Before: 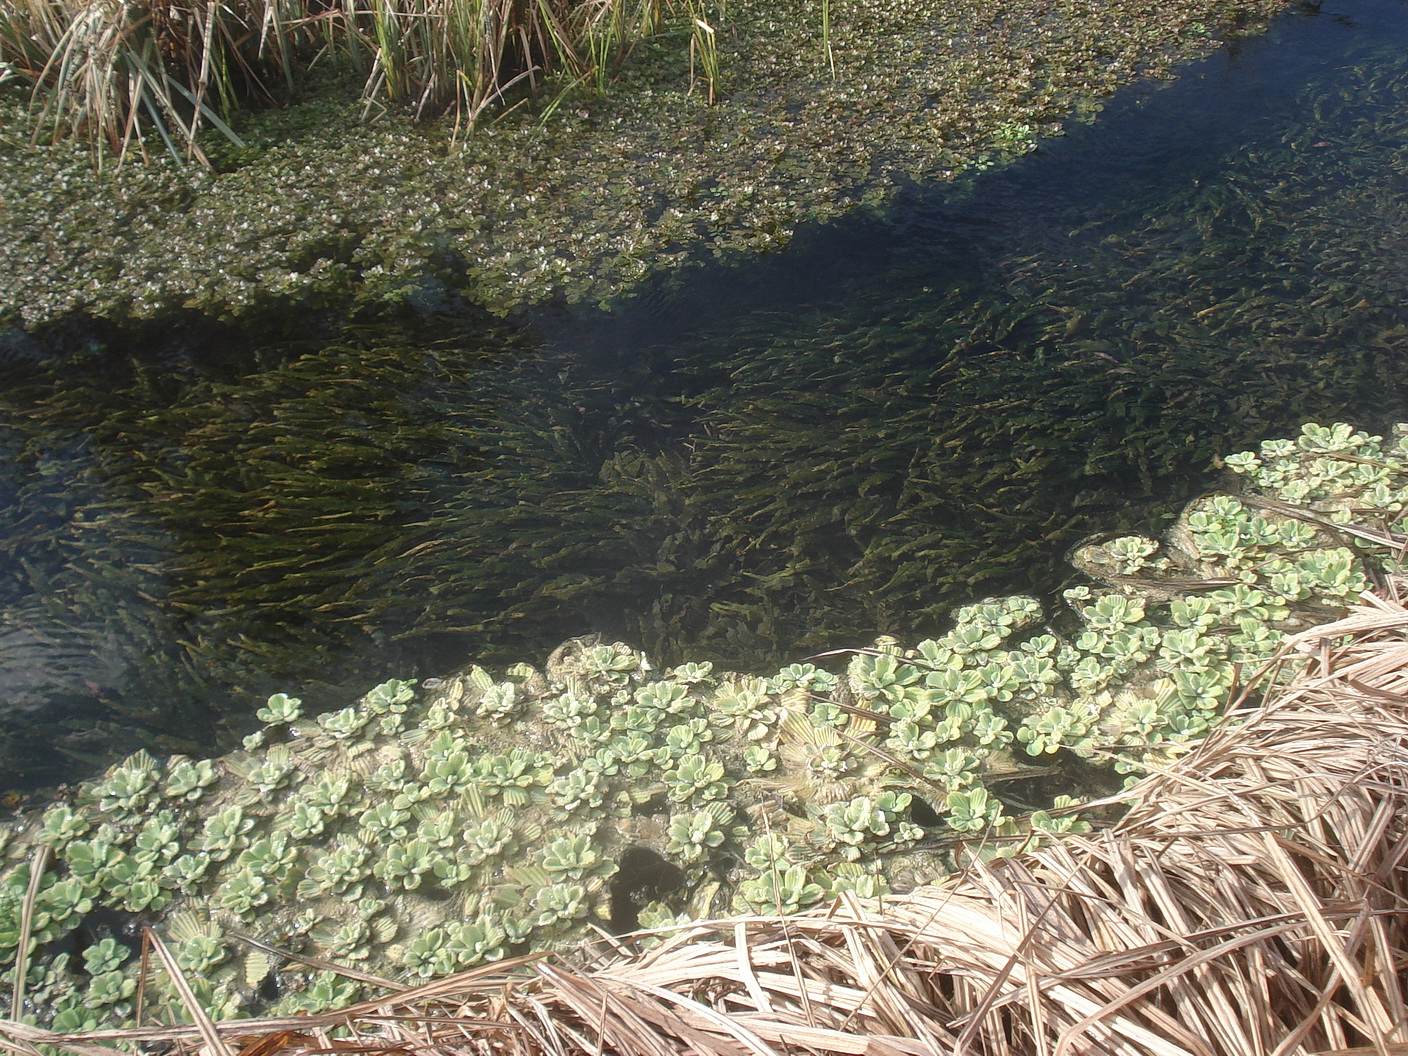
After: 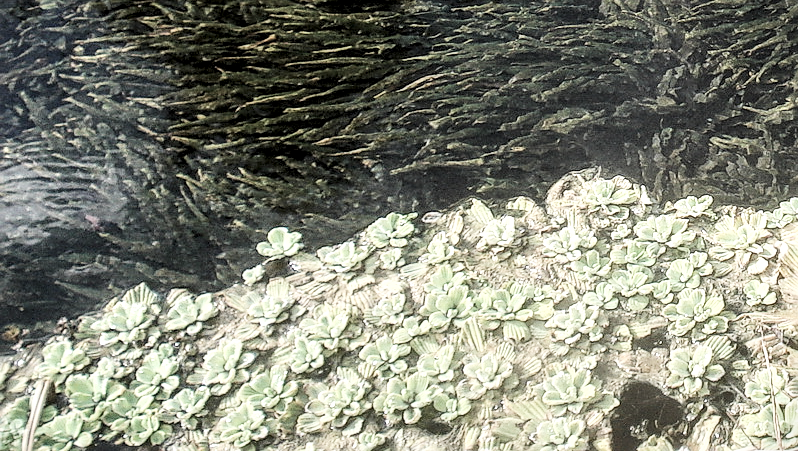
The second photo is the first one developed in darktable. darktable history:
local contrast: detail 154%
vignetting: fall-off start 100.87%, brightness -0.685, unbound false
contrast brightness saturation: contrast 0.096, saturation -0.296
sharpen: amount 0.461
shadows and highlights: shadows 21.05, highlights -35.85, soften with gaussian
exposure: black level correction 0, exposure 1.105 EV, compensate highlight preservation false
crop: top 44.141%, right 43.316%, bottom 13.087%
filmic rgb: black relative exposure -7.49 EV, white relative exposure 4.99 EV, hardness 3.31, contrast 1.3
